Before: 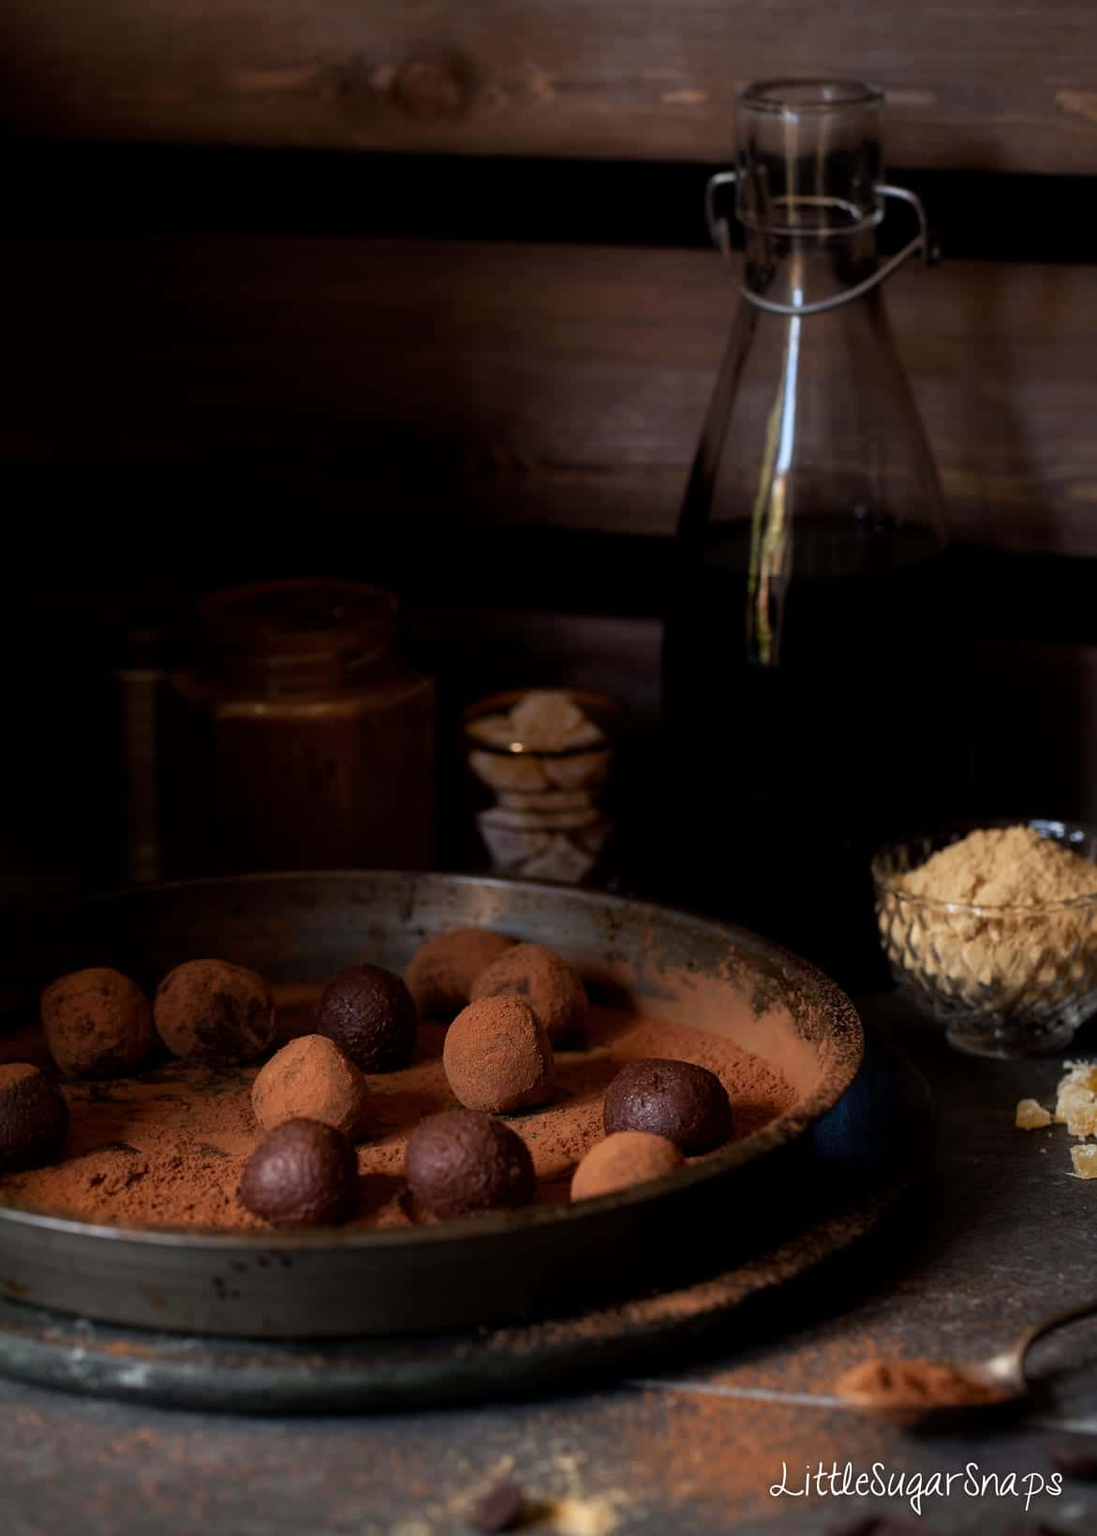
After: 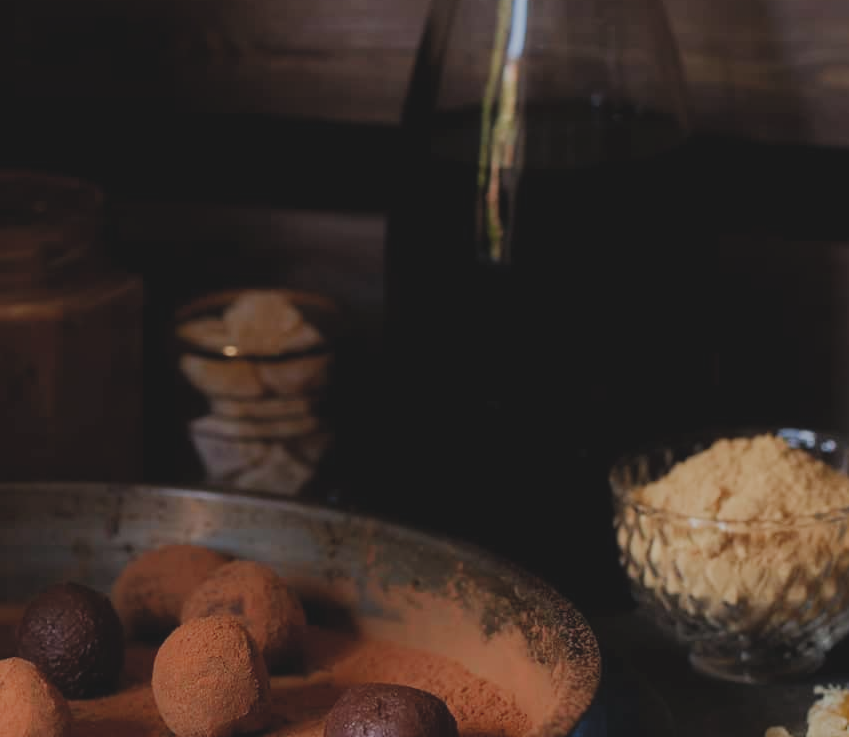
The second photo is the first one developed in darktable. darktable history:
crop and rotate: left 27.46%, top 27.301%, bottom 27.714%
tone equalizer: -8 EV -0.445 EV, -7 EV -0.413 EV, -6 EV -0.353 EV, -5 EV -0.235 EV, -3 EV 0.237 EV, -2 EV 0.325 EV, -1 EV 0.404 EV, +0 EV 0.4 EV, edges refinement/feathering 500, mask exposure compensation -1.57 EV, preserve details guided filter
filmic rgb: black relative exposure -8.02 EV, white relative exposure 4 EV, threshold 5.94 EV, hardness 4.16, add noise in highlights 0.001, preserve chrominance max RGB, color science v3 (2019), use custom middle-gray values true, contrast in highlights soft, enable highlight reconstruction true
color balance rgb: global offset › luminance 0.715%, perceptual saturation grading › global saturation 0.283%, contrast -29.491%
